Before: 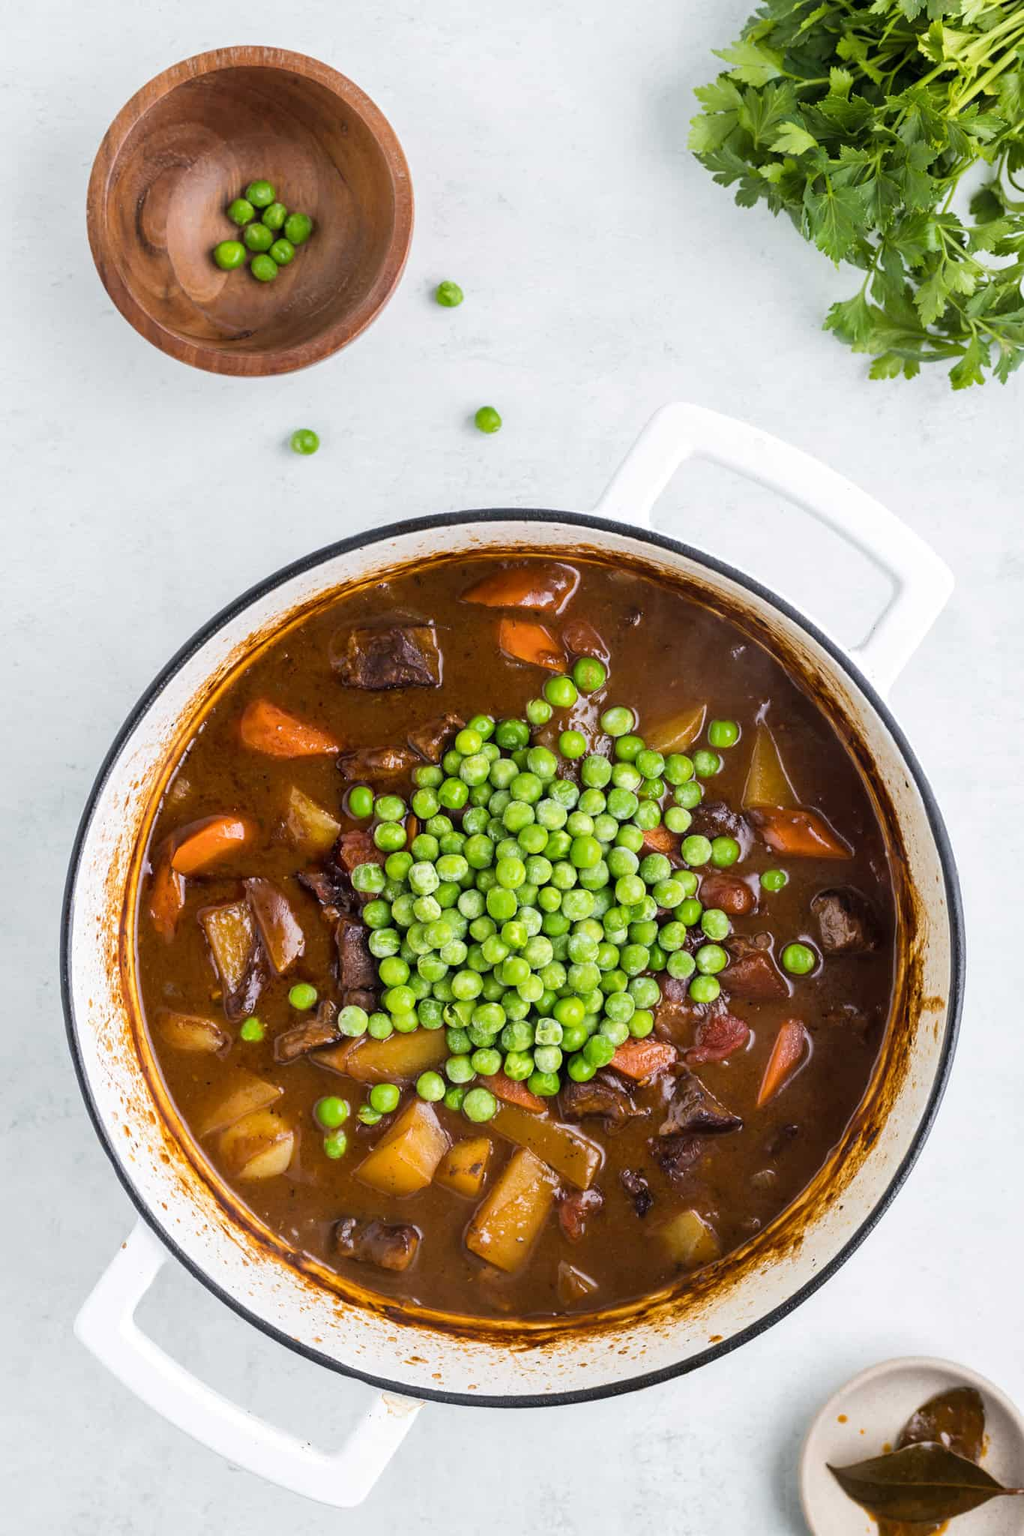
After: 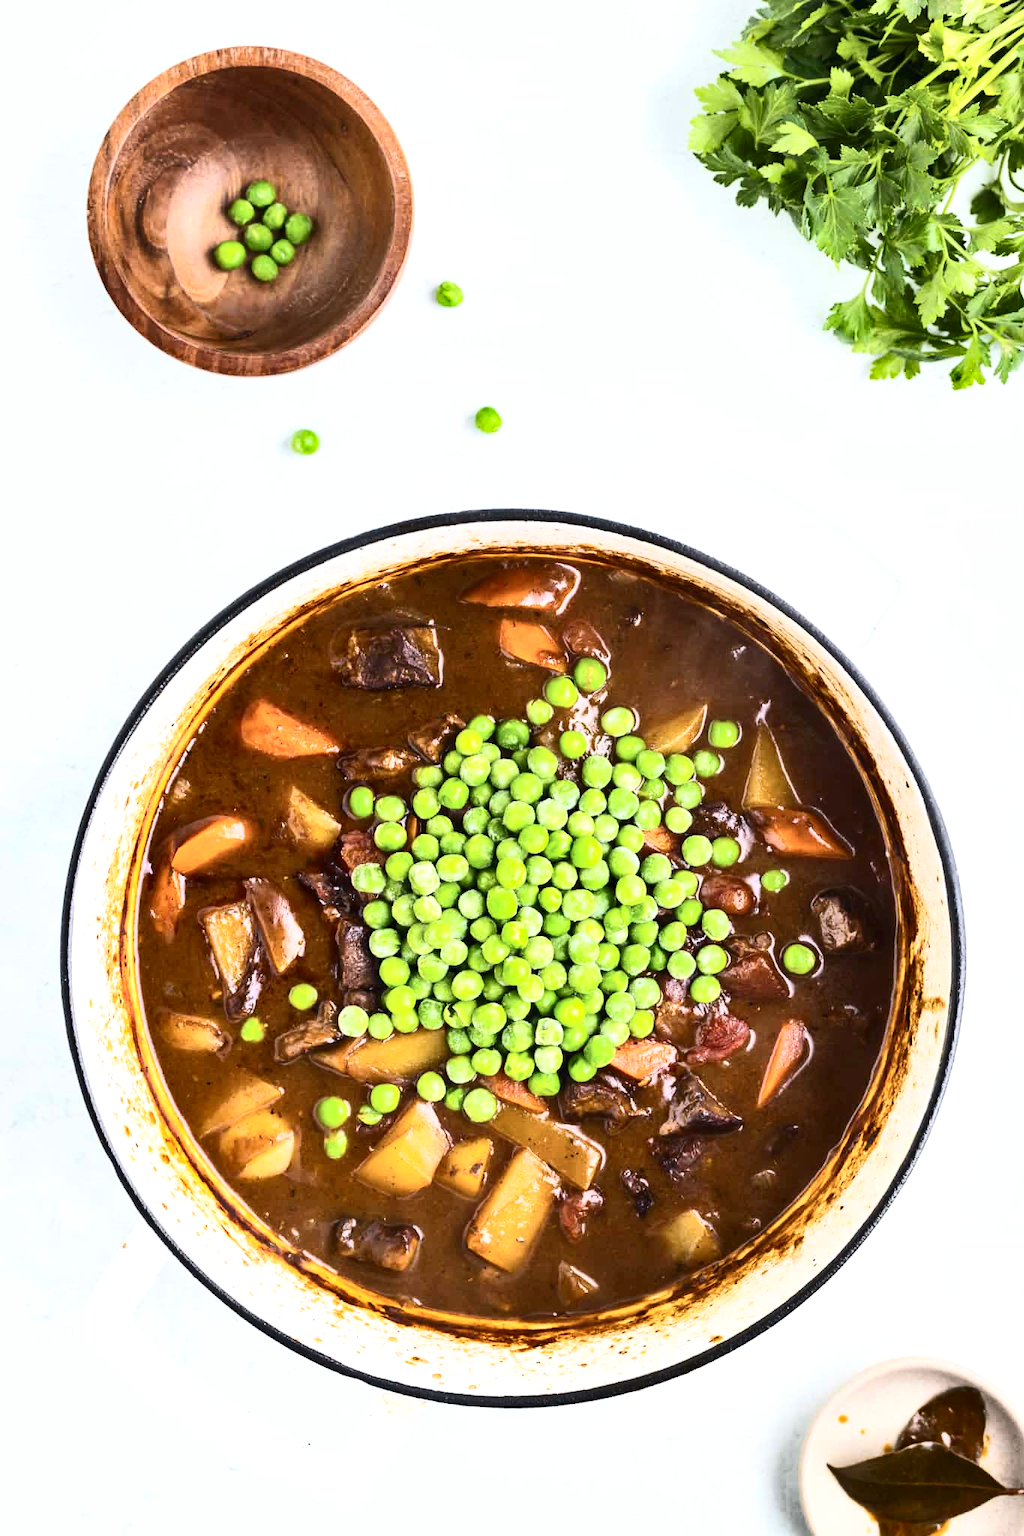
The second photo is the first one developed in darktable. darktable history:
contrast brightness saturation: contrast 0.375, brightness 0.113
shadows and highlights: shadows 61.04, soften with gaussian
exposure: black level correction -0.002, exposure 0.529 EV, compensate highlight preservation false
